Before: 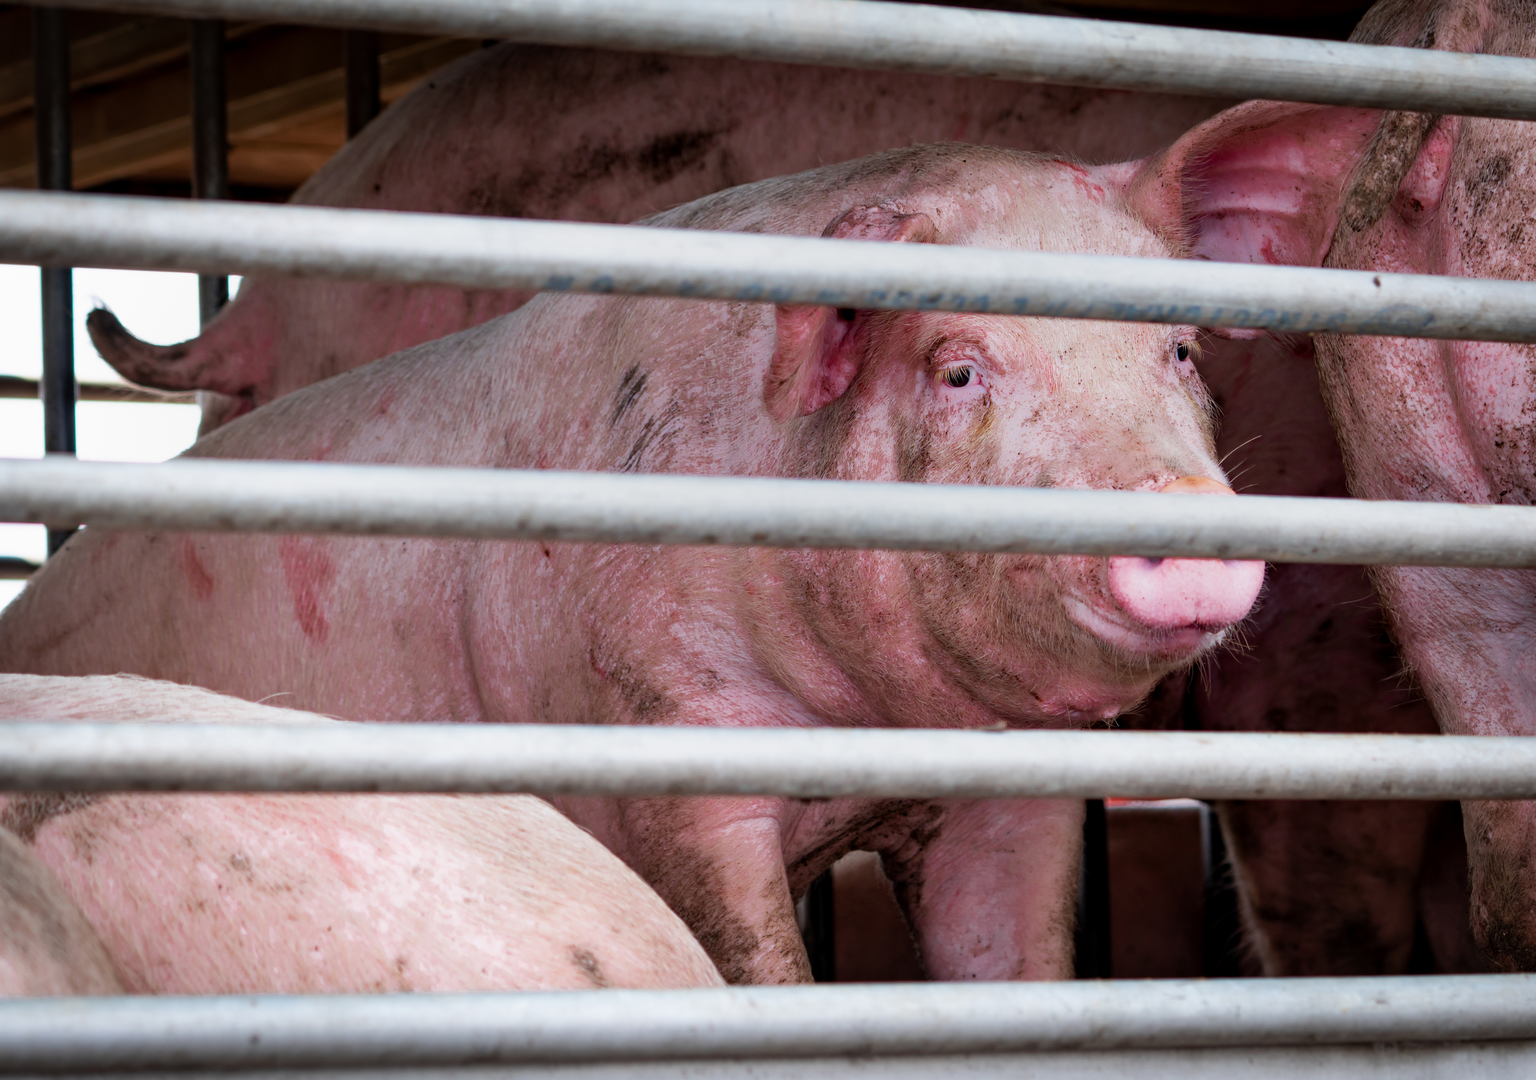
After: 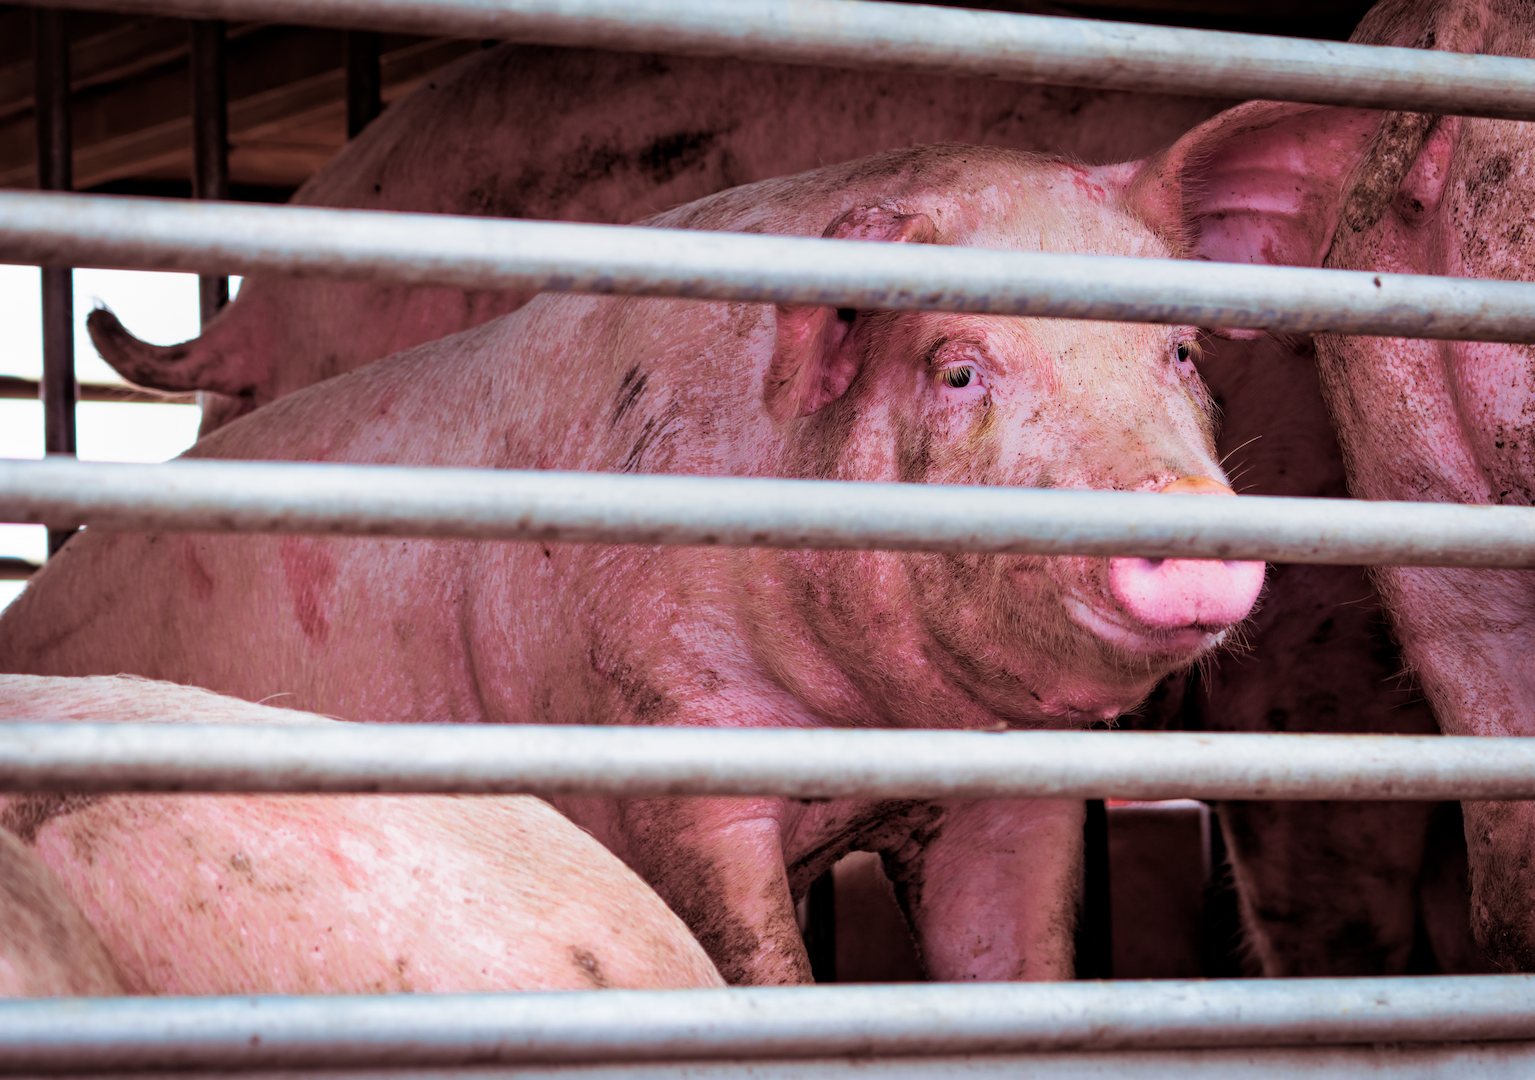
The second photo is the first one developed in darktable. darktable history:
velvia: on, module defaults
color balance rgb: perceptual saturation grading › global saturation 20%, global vibrance 20%
split-toning: shadows › saturation 0.41, highlights › saturation 0, compress 33.55%
contrast equalizer: y [[0.509, 0.517, 0.523, 0.523, 0.517, 0.509], [0.5 ×6], [0.5 ×6], [0 ×6], [0 ×6]]
